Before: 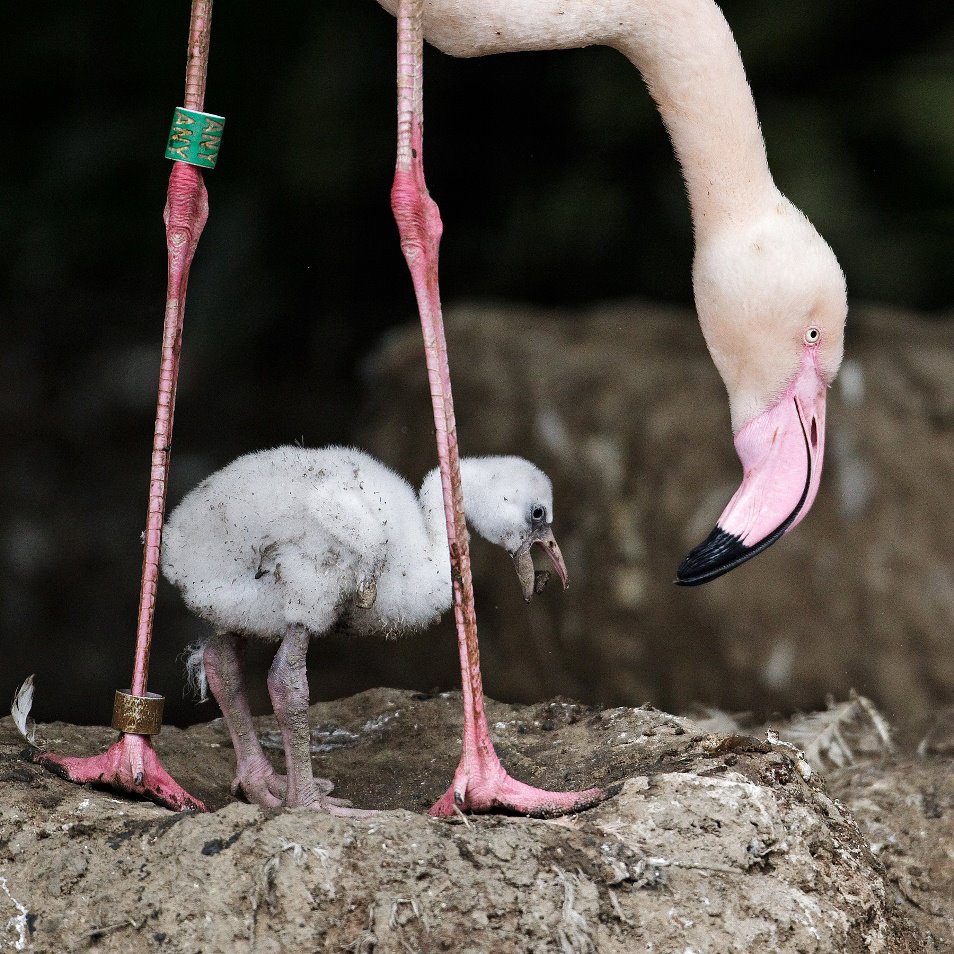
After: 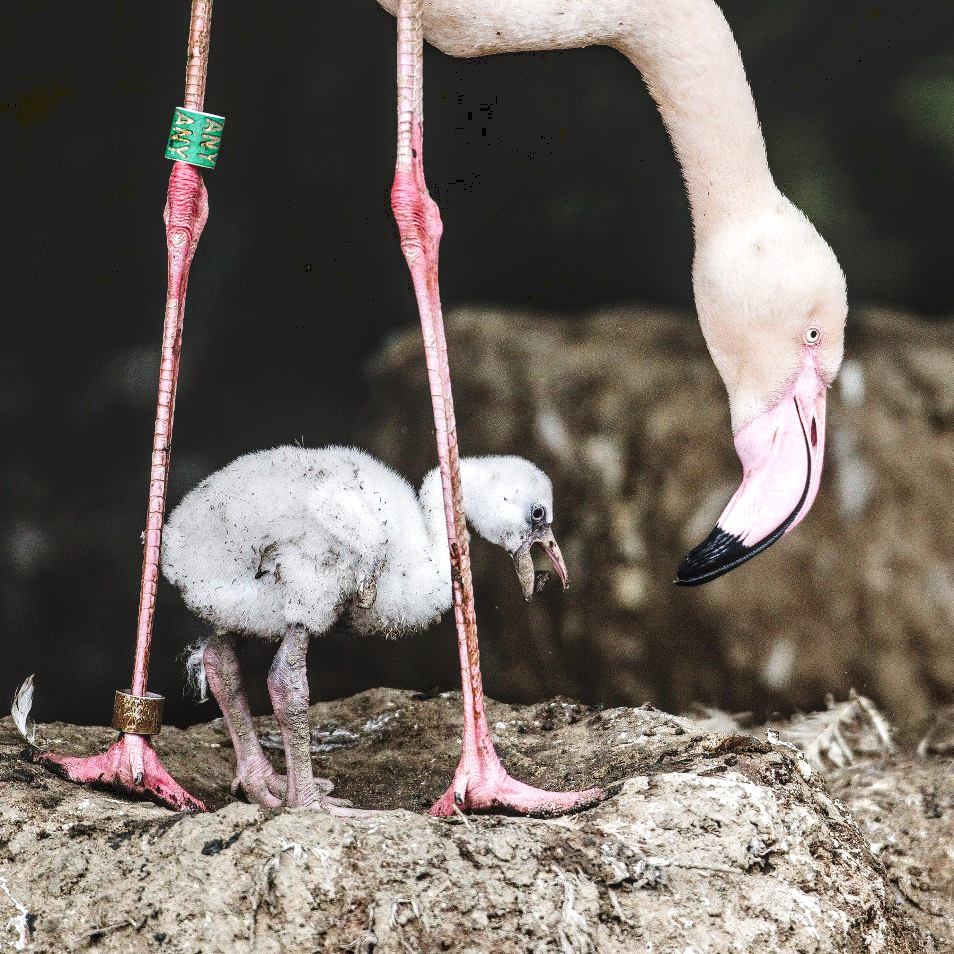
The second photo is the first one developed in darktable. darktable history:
tone curve: curves: ch0 [(0, 0) (0.003, 0.112) (0.011, 0.115) (0.025, 0.111) (0.044, 0.114) (0.069, 0.126) (0.1, 0.144) (0.136, 0.164) (0.177, 0.196) (0.224, 0.249) (0.277, 0.316) (0.335, 0.401) (0.399, 0.487) (0.468, 0.571) (0.543, 0.647) (0.623, 0.728) (0.709, 0.795) (0.801, 0.866) (0.898, 0.933) (1, 1)], preserve colors none
exposure: exposure 0.131 EV, compensate highlight preservation false
local contrast: detail 150%
